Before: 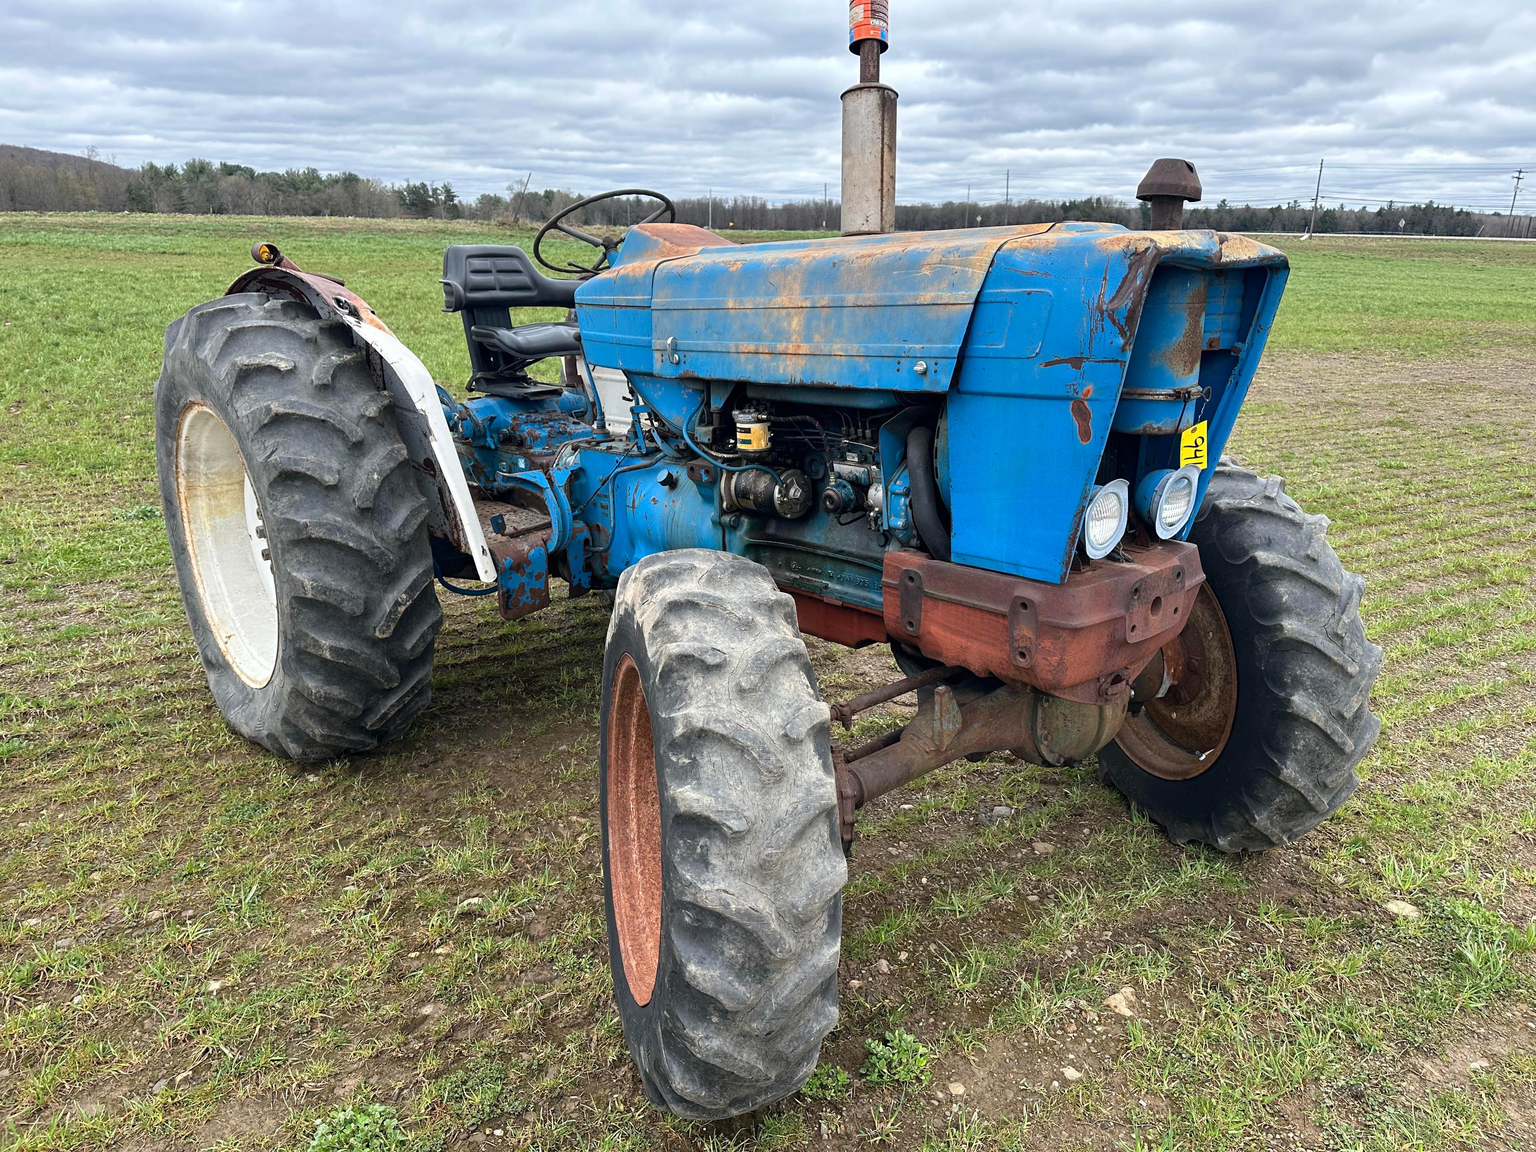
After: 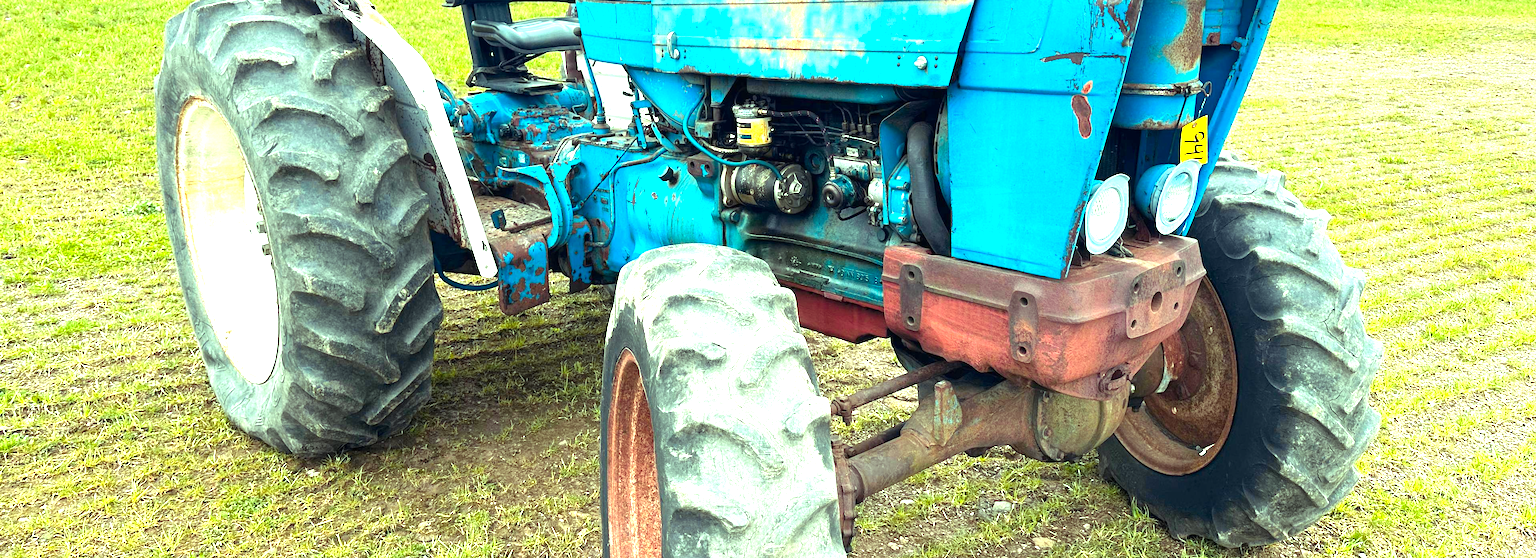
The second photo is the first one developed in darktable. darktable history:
crop and rotate: top 26.503%, bottom 25.035%
color balance rgb: highlights gain › luminance 15.301%, highlights gain › chroma 7.104%, highlights gain › hue 125.91°, perceptual saturation grading › global saturation 17.042%, hue shift -9.03°
exposure: black level correction 0, exposure 1.371 EV, compensate highlight preservation false
